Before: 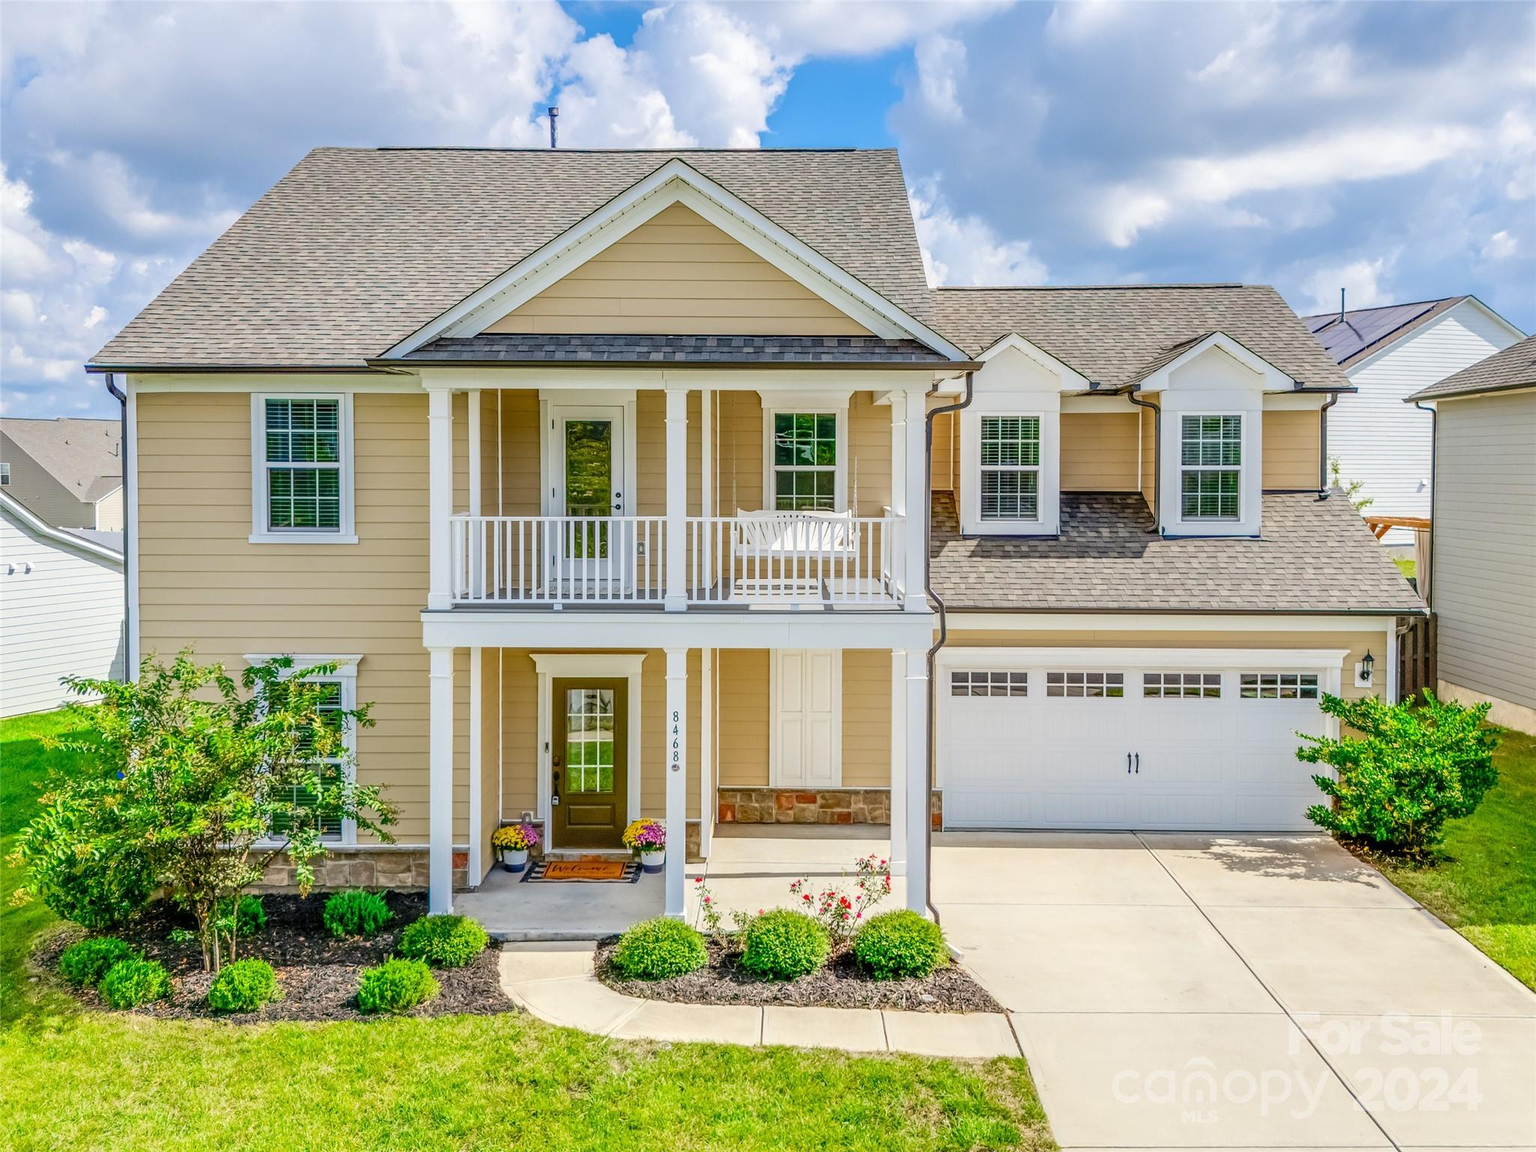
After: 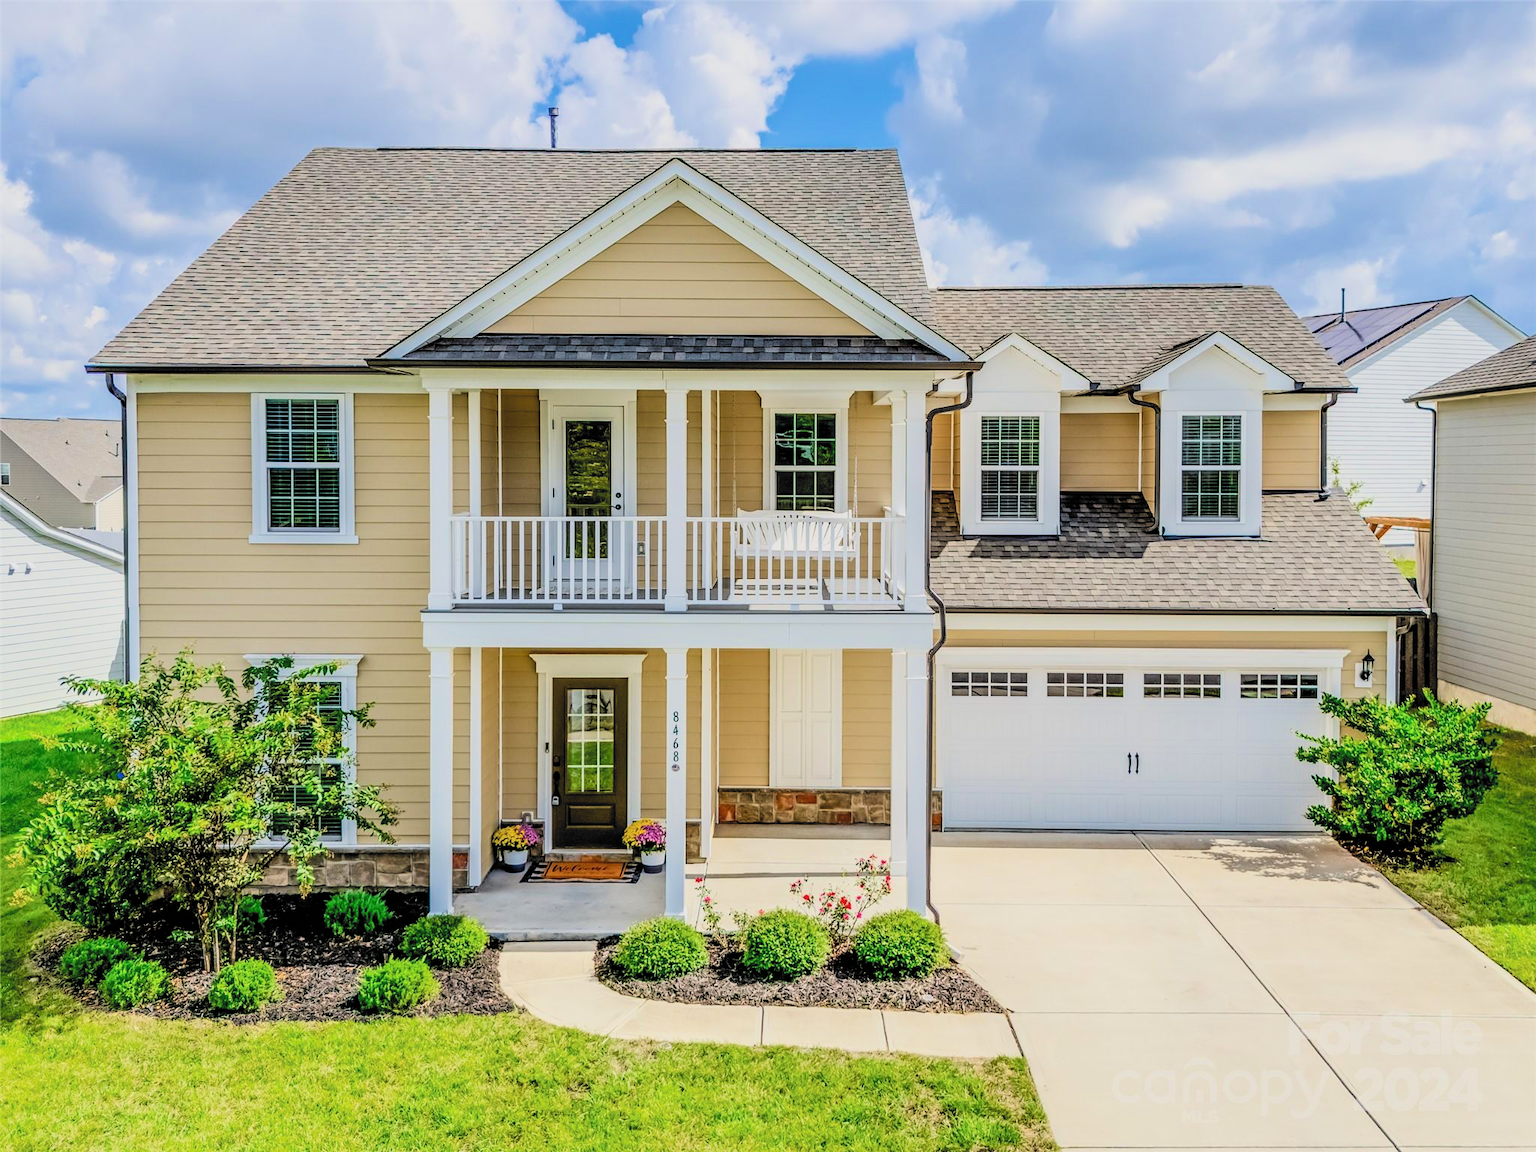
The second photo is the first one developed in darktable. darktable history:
exposure: compensate highlight preservation false
velvia: strength 14.44%
filmic rgb: black relative exposure -5.15 EV, white relative exposure 3.98 EV, hardness 2.88, contrast 1.399, highlights saturation mix -29.77%, color science v6 (2022)
